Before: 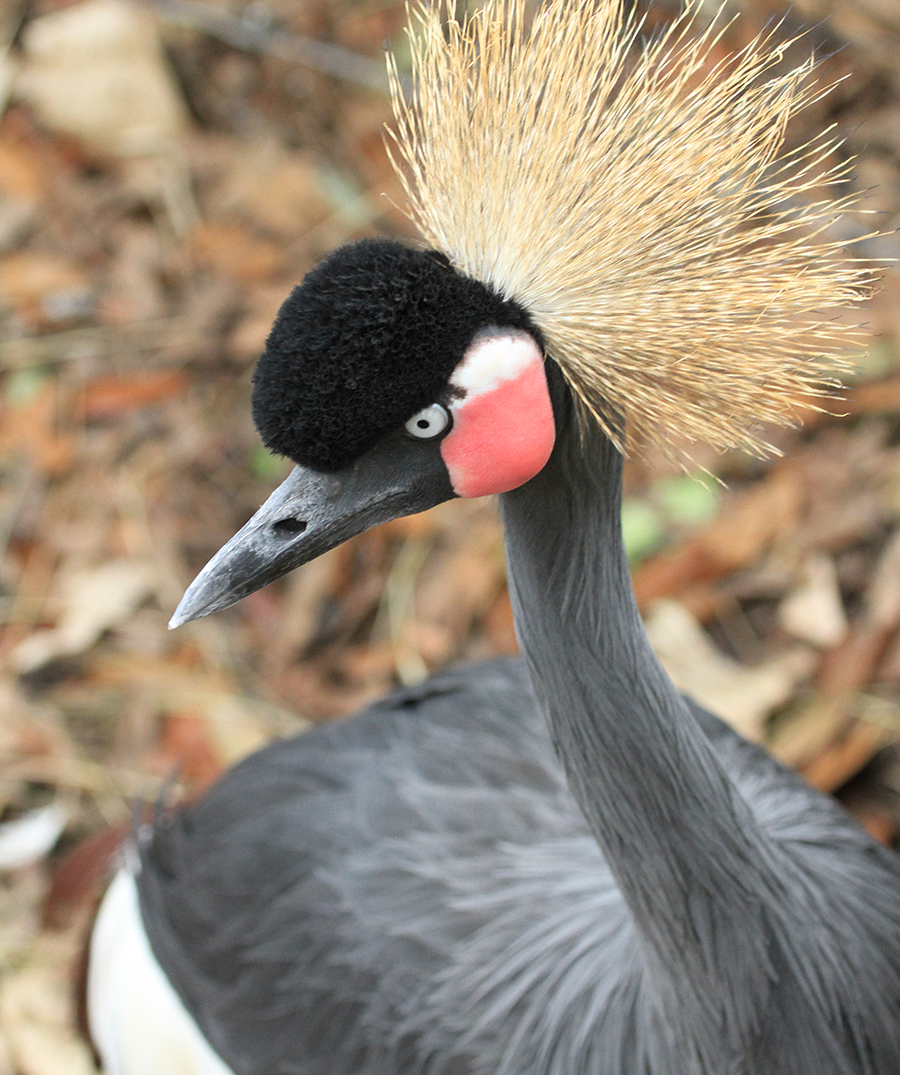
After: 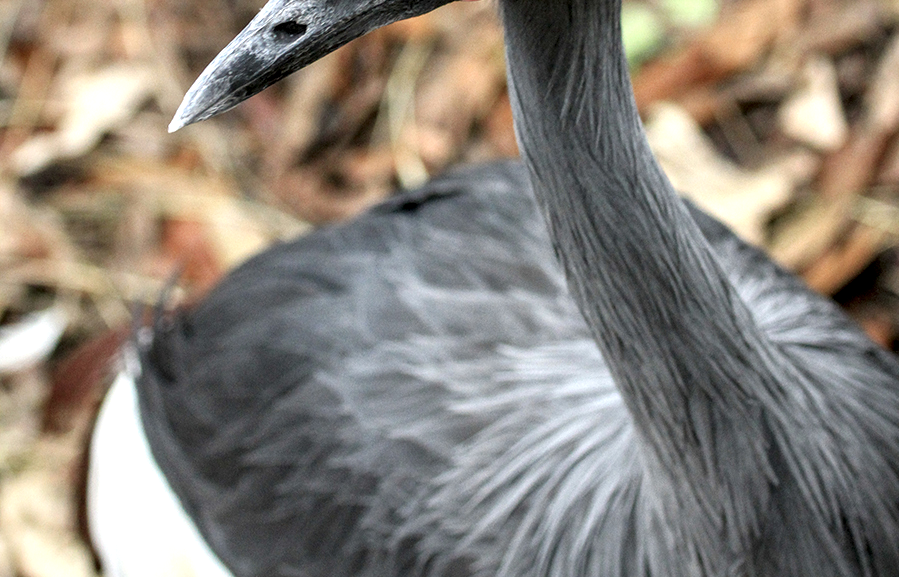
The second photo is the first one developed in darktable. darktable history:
crop and rotate: top 46.237%
local contrast: highlights 65%, shadows 54%, detail 169%, midtone range 0.514
